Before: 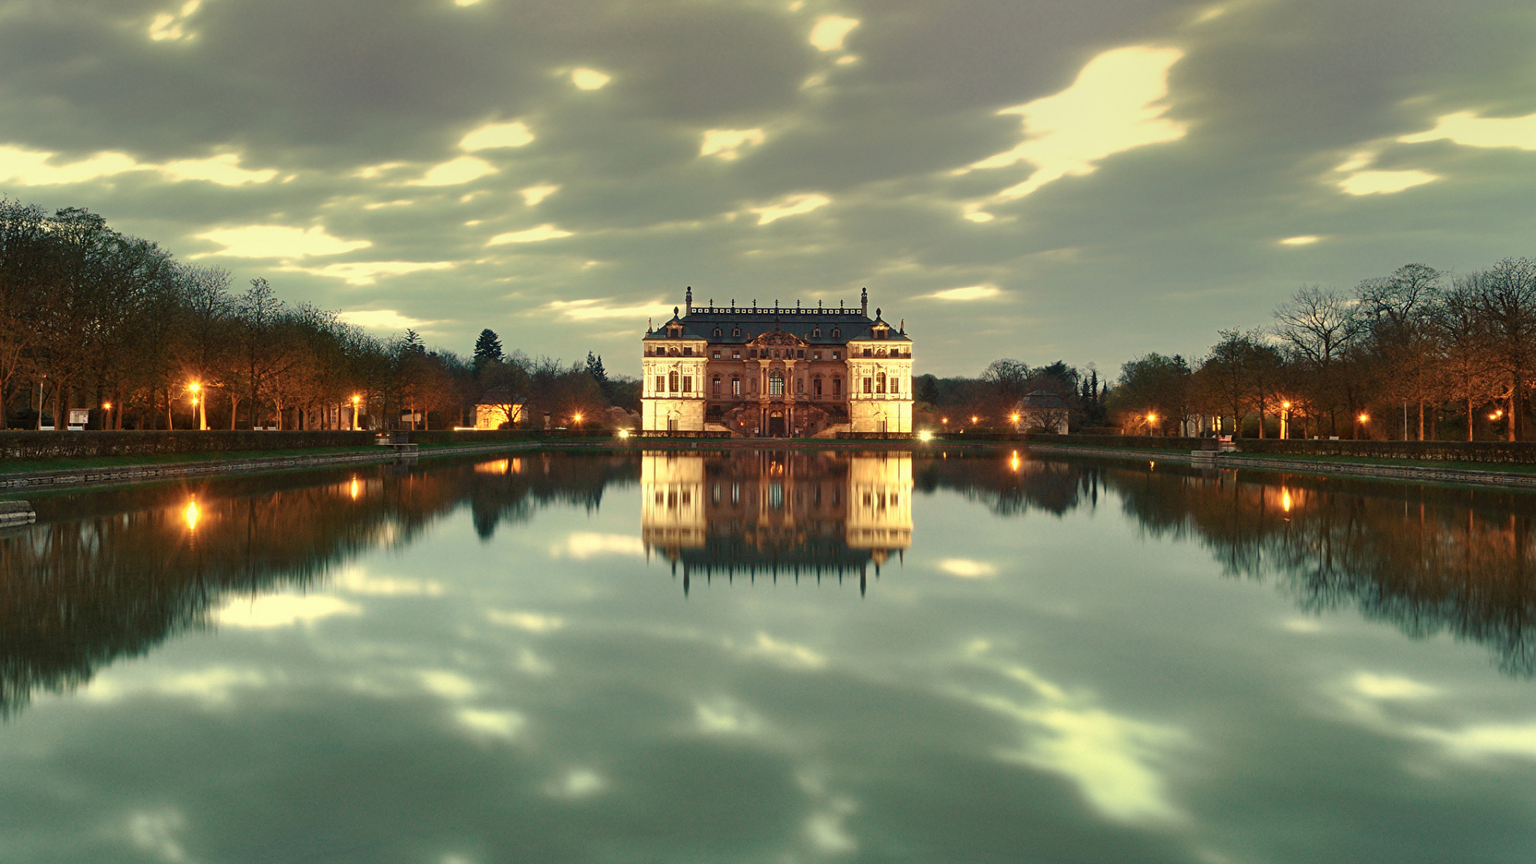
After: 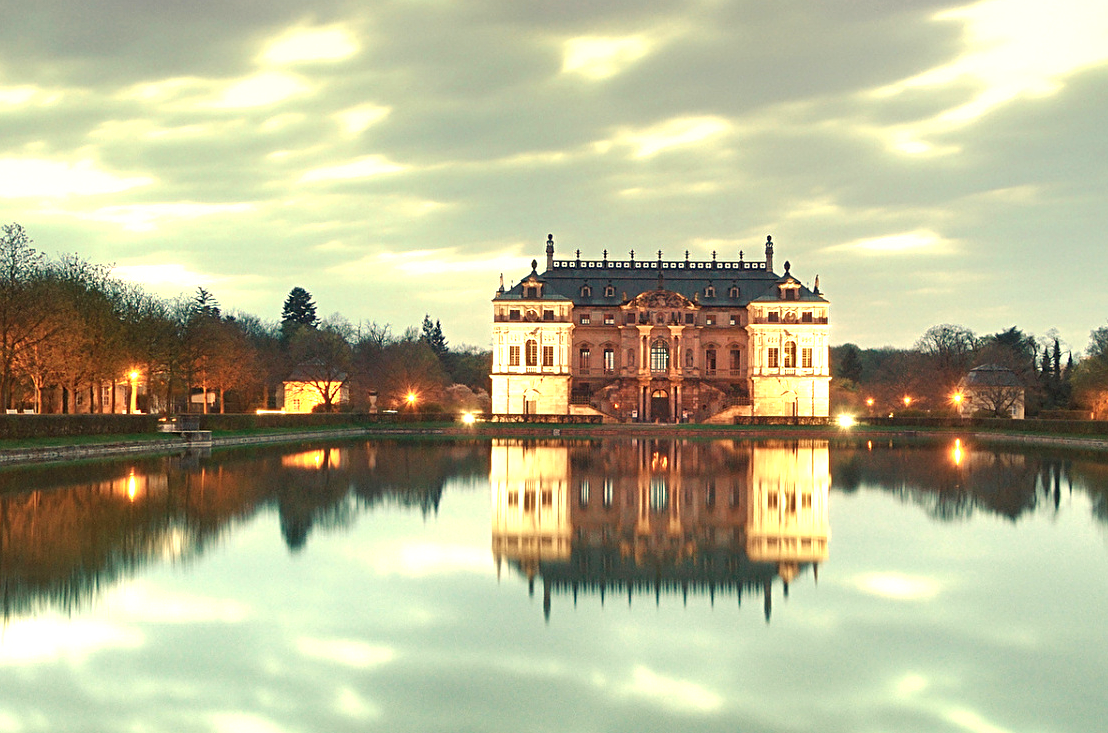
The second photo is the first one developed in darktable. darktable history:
sharpen: amount 0.213
crop: left 16.231%, top 11.519%, right 26.042%, bottom 20.583%
exposure: black level correction 0, exposure 1.024 EV, compensate exposure bias true, compensate highlight preservation false
